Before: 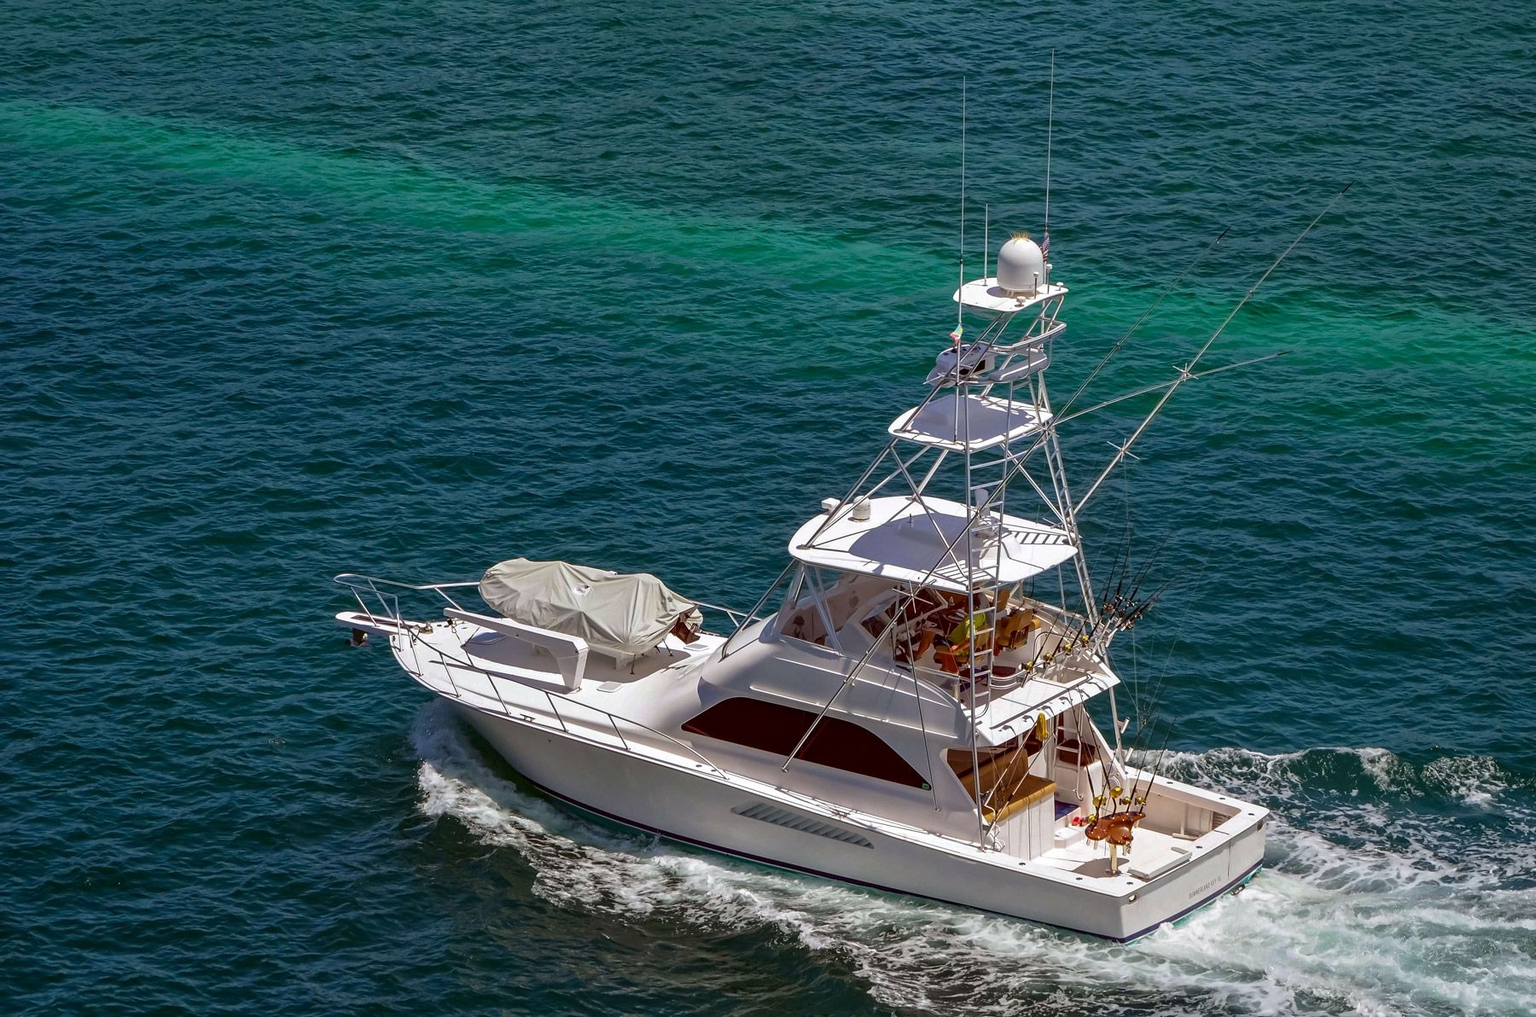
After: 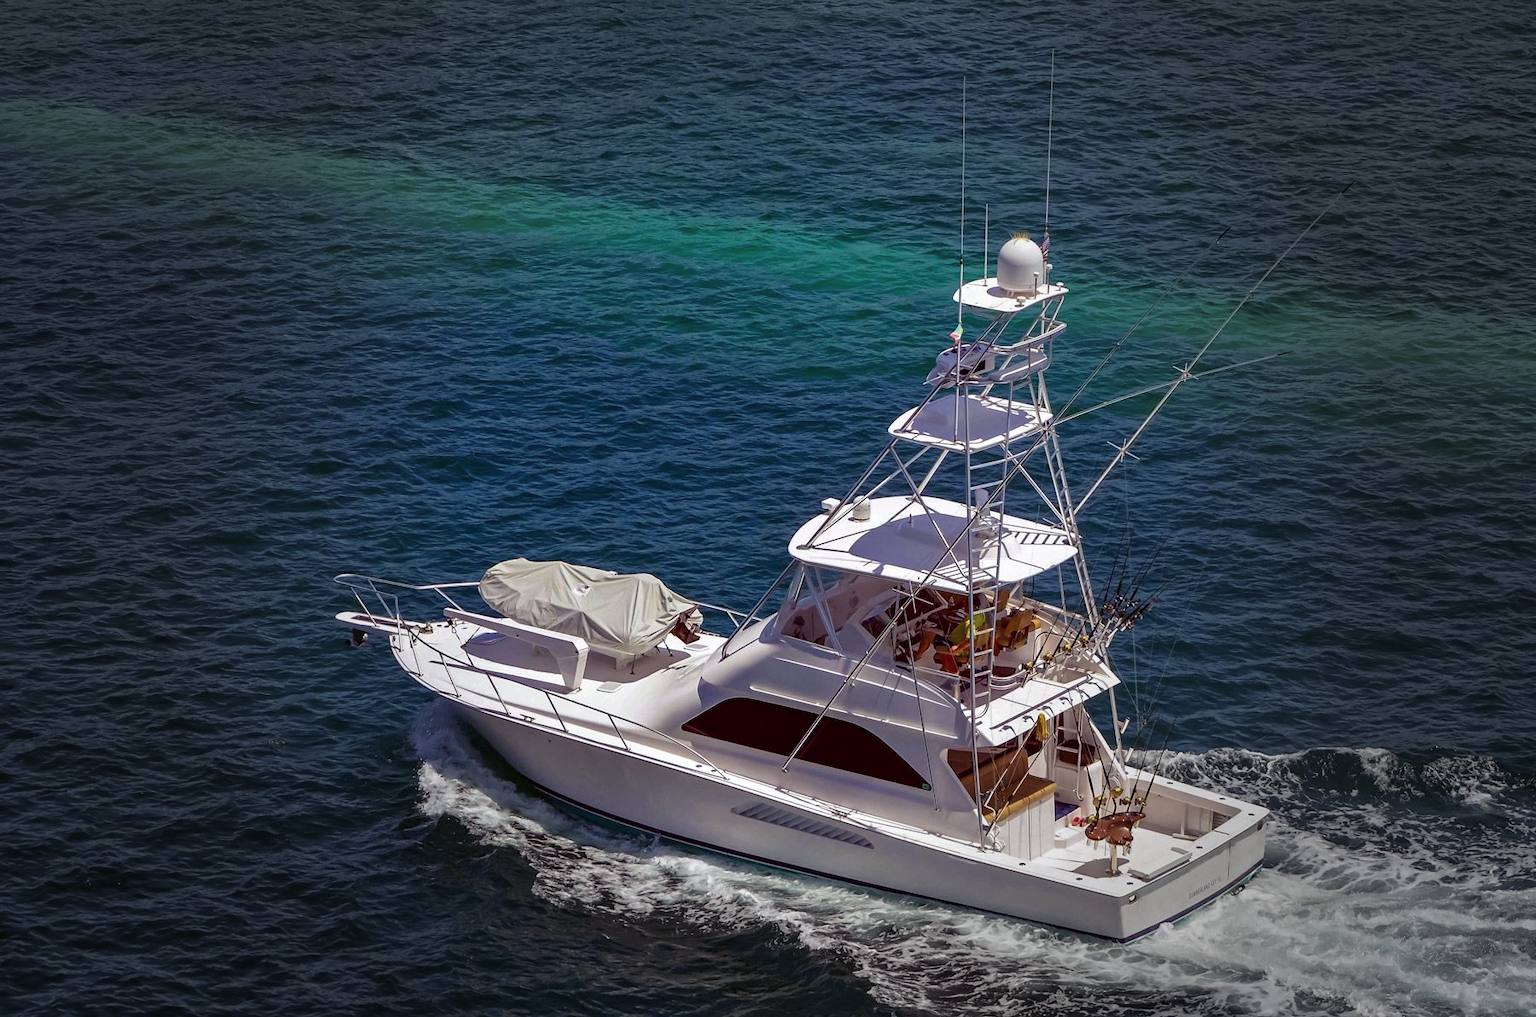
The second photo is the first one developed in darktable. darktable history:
color balance rgb: shadows lift › luminance -21.395%, shadows lift › chroma 9.25%, shadows lift › hue 282.6°, perceptual saturation grading › global saturation 0.083%
vignetting: fall-off start 39.85%, fall-off radius 40.84%, unbound false
